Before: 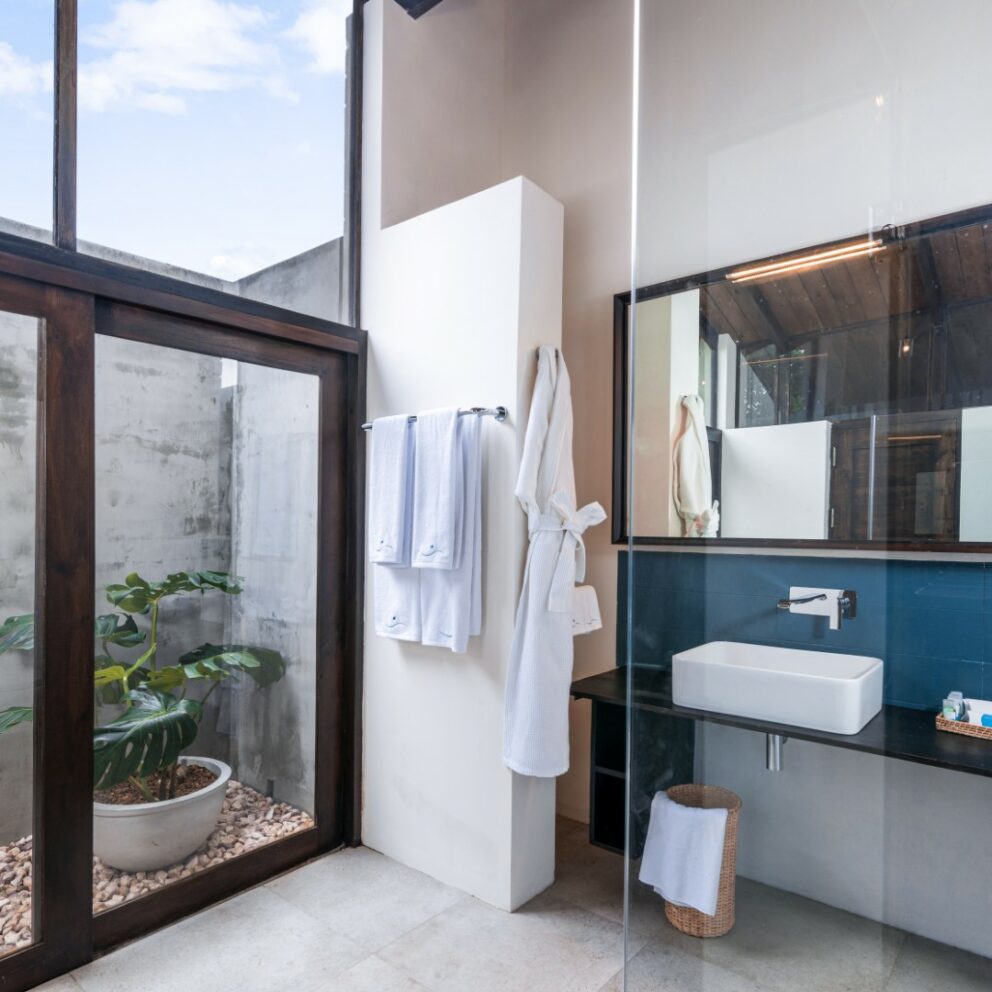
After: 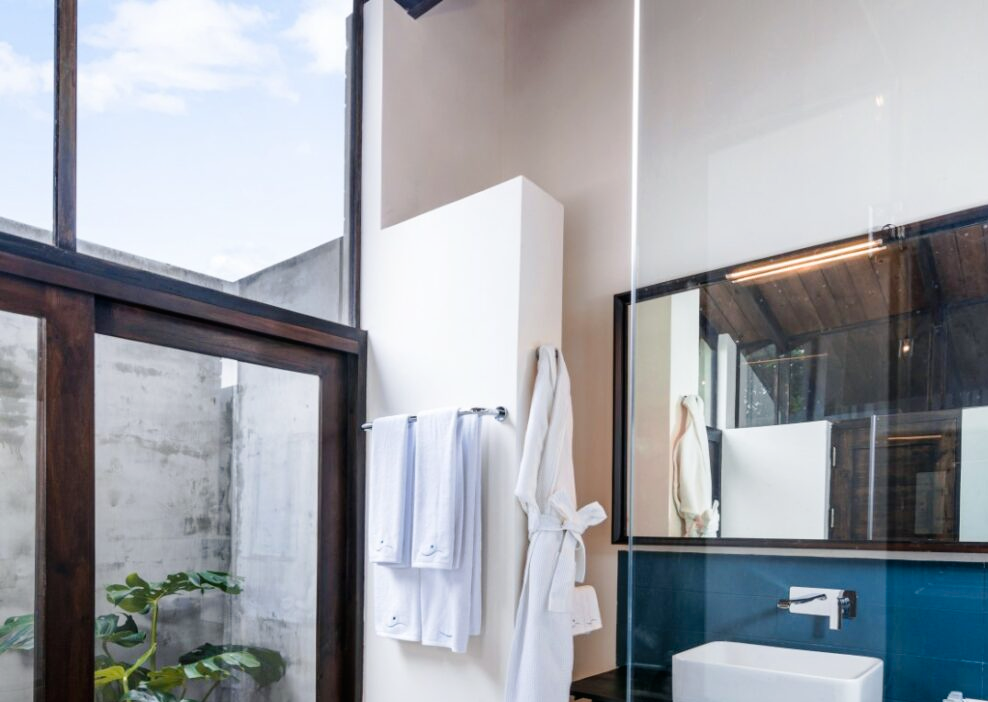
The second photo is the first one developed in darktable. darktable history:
crop: right 0%, bottom 28.827%
tone curve: curves: ch0 [(0.003, 0) (0.066, 0.023) (0.149, 0.094) (0.264, 0.238) (0.395, 0.401) (0.517, 0.553) (0.716, 0.743) (0.813, 0.846) (1, 1)]; ch1 [(0, 0) (0.164, 0.115) (0.337, 0.332) (0.39, 0.398) (0.464, 0.461) (0.501, 0.5) (0.521, 0.529) (0.571, 0.588) (0.652, 0.681) (0.733, 0.749) (0.811, 0.796) (1, 1)]; ch2 [(0, 0) (0.337, 0.382) (0.464, 0.476) (0.501, 0.502) (0.527, 0.54) (0.556, 0.567) (0.6, 0.59) (0.687, 0.675) (1, 1)], preserve colors none
